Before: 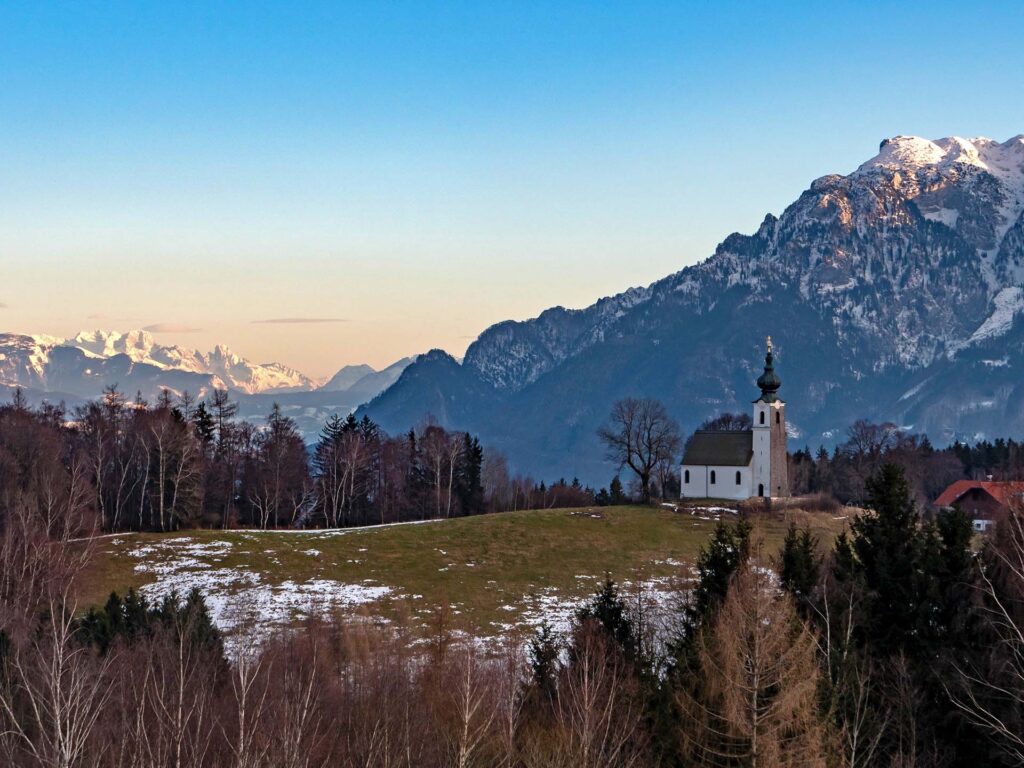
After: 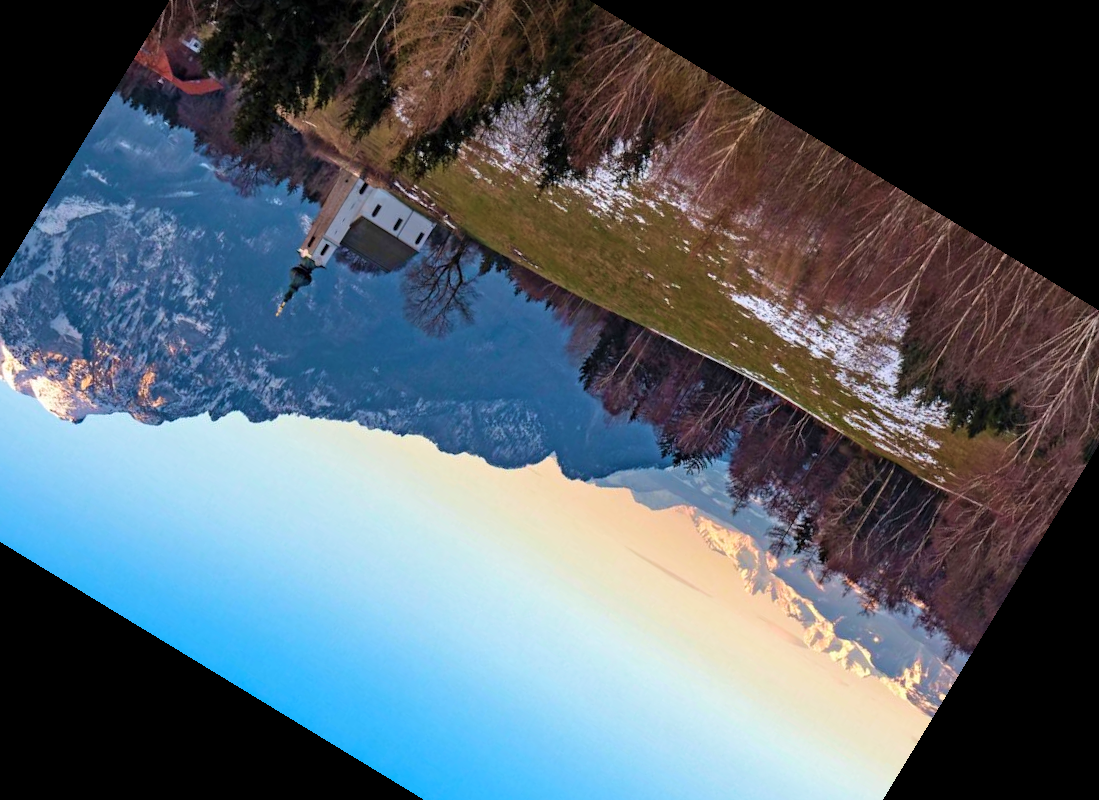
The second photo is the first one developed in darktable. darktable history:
crop and rotate: angle 148.68°, left 9.111%, top 15.603%, right 4.588%, bottom 17.041%
contrast brightness saturation: contrast 0.03, brightness 0.06, saturation 0.13
velvia: strength 30%
